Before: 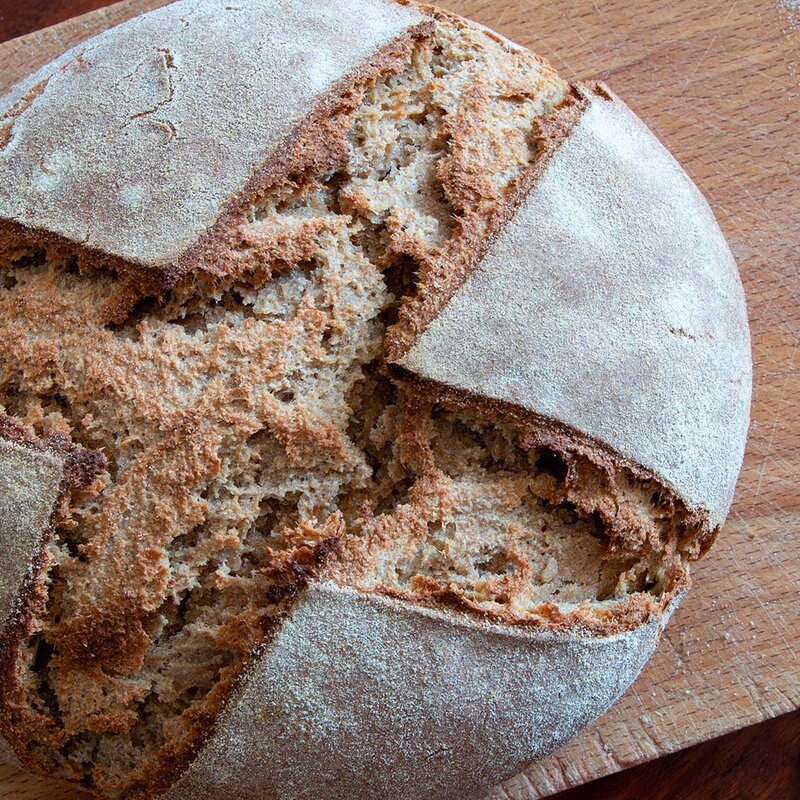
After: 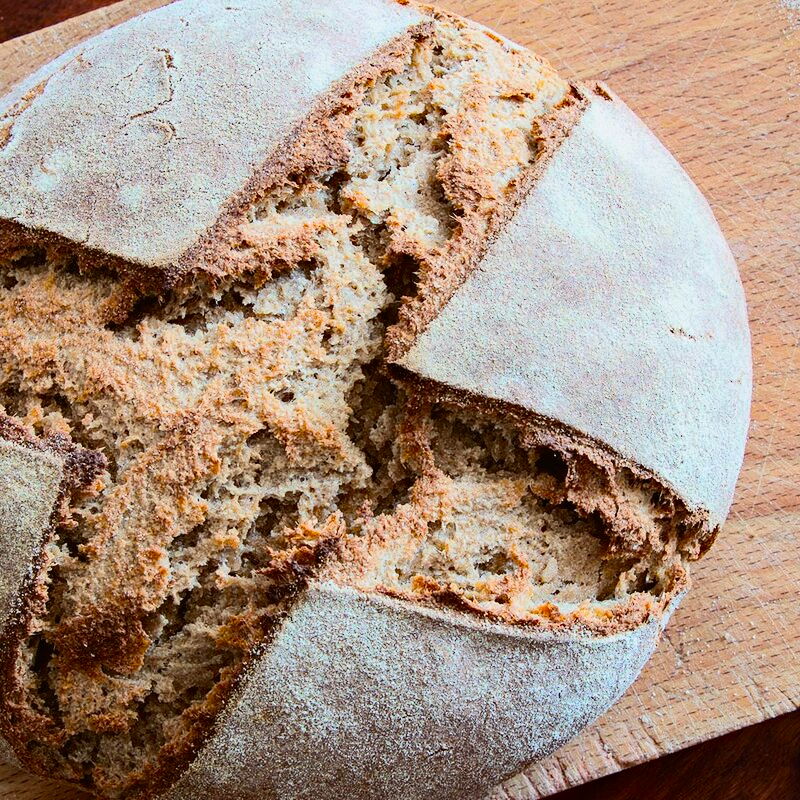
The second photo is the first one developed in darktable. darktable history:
haze removal: compatibility mode true, adaptive false
tone curve: curves: ch0 [(0, 0.011) (0.104, 0.085) (0.236, 0.234) (0.398, 0.507) (0.472, 0.62) (0.641, 0.773) (0.835, 0.883) (1, 0.961)]; ch1 [(0, 0) (0.353, 0.344) (0.43, 0.401) (0.479, 0.476) (0.502, 0.504) (0.54, 0.542) (0.602, 0.613) (0.638, 0.668) (0.693, 0.727) (1, 1)]; ch2 [(0, 0) (0.34, 0.314) (0.434, 0.43) (0.5, 0.506) (0.528, 0.534) (0.55, 0.567) (0.595, 0.613) (0.644, 0.729) (1, 1)], color space Lab, independent channels, preserve colors none
